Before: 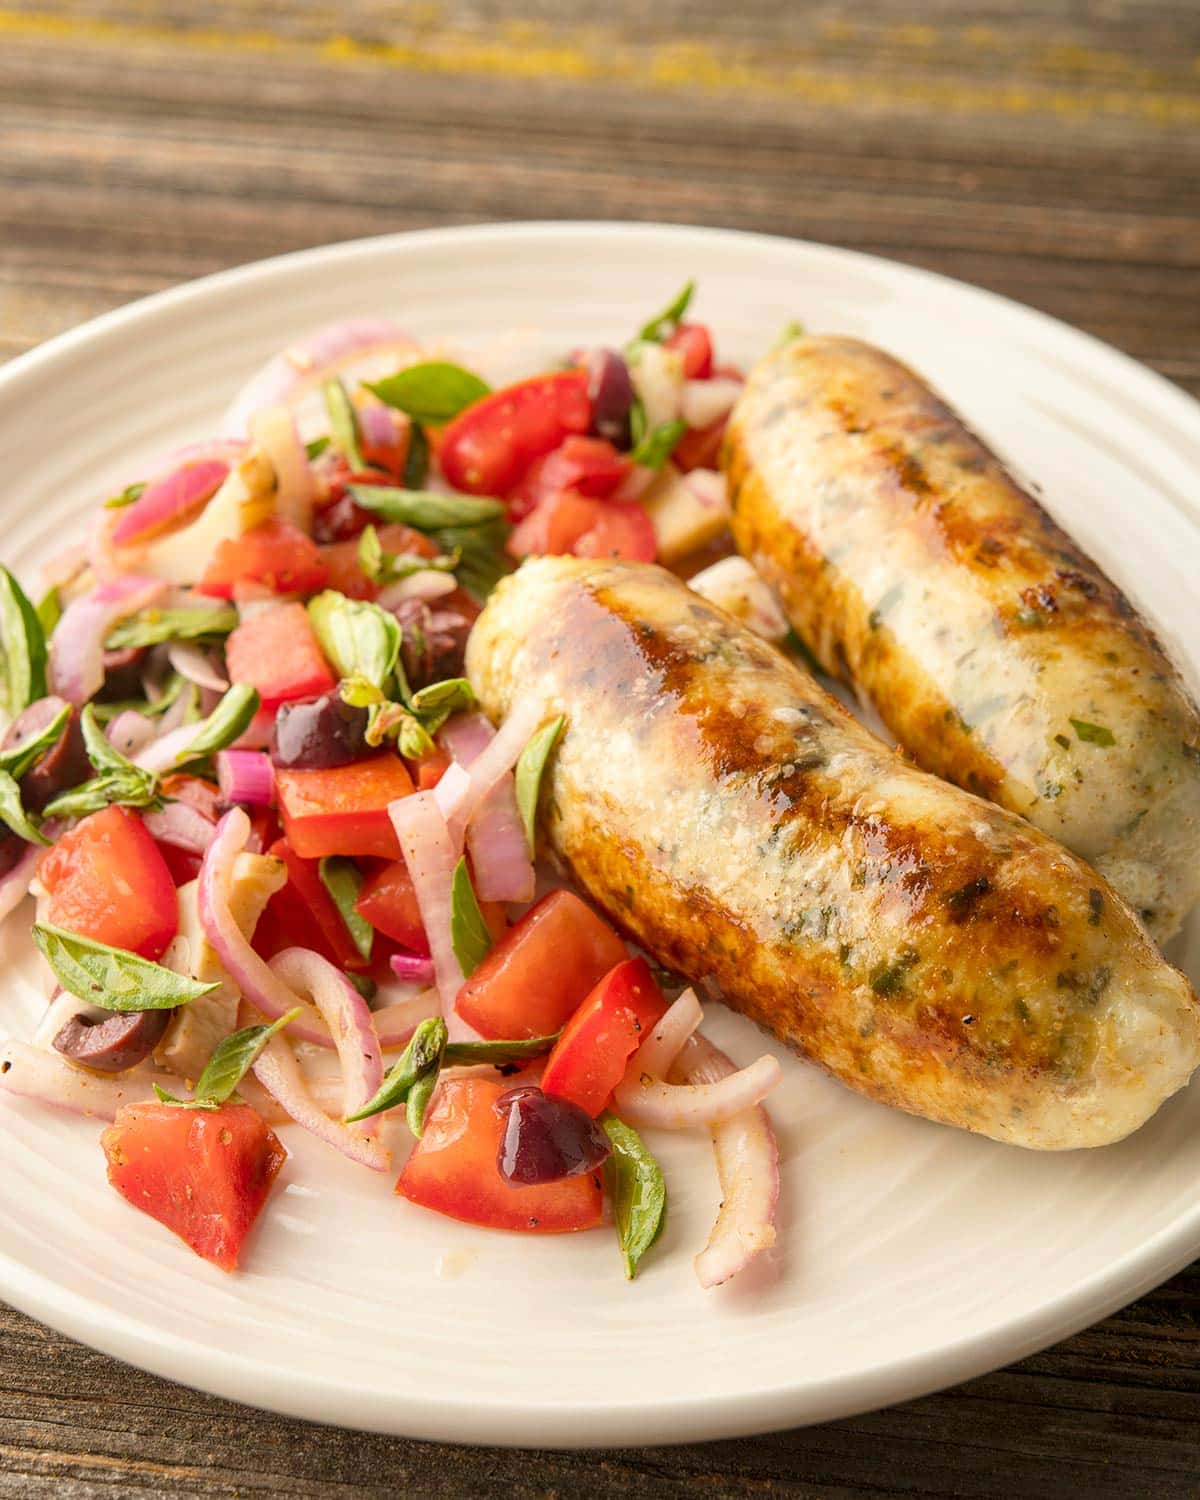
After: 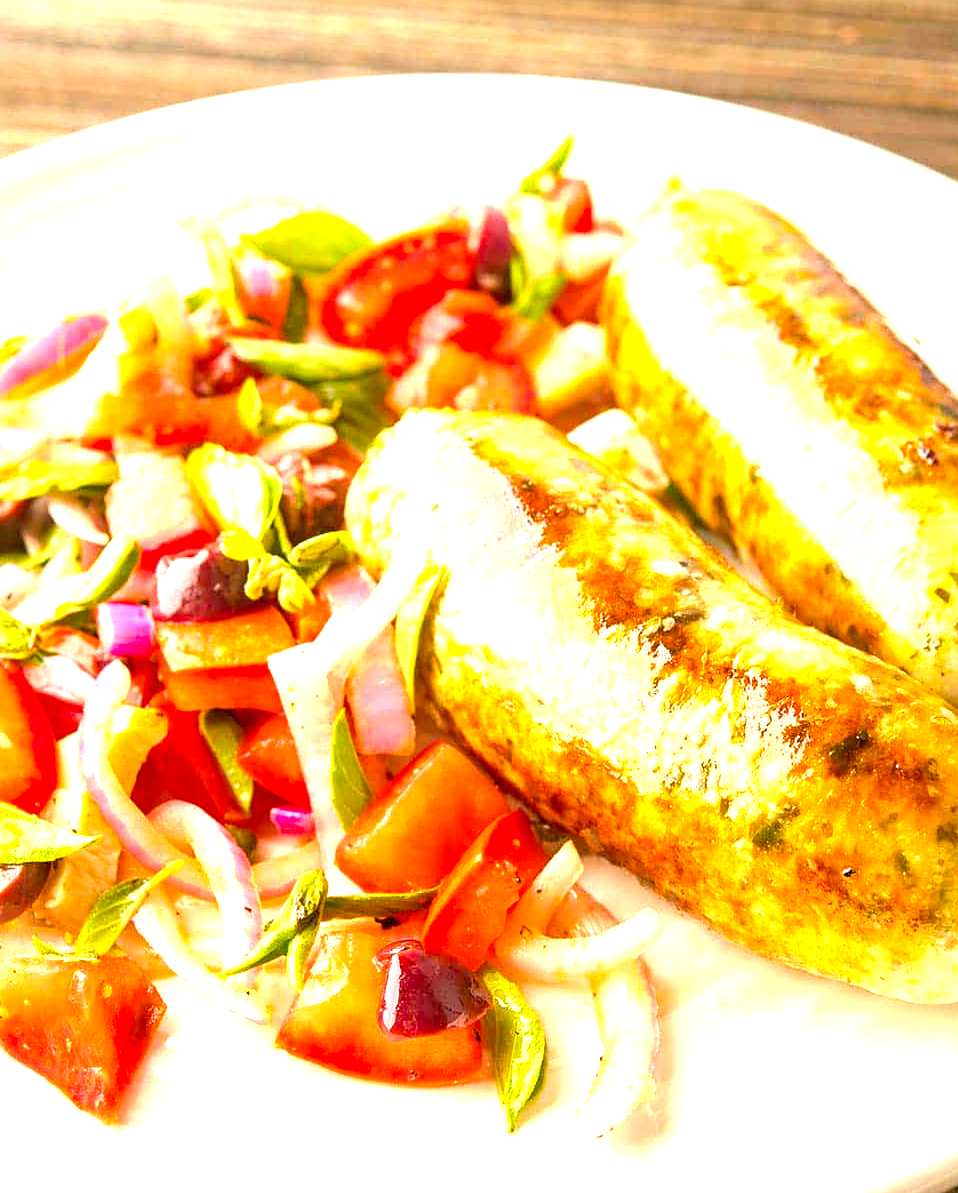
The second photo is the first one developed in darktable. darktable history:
color balance rgb: perceptual saturation grading › global saturation 29.704%
crop and rotate: left 10.056%, top 9.851%, right 10.047%, bottom 10.573%
exposure: black level correction 0, exposure 1.614 EV, compensate exposure bias true, compensate highlight preservation false
sharpen: amount 0.207
